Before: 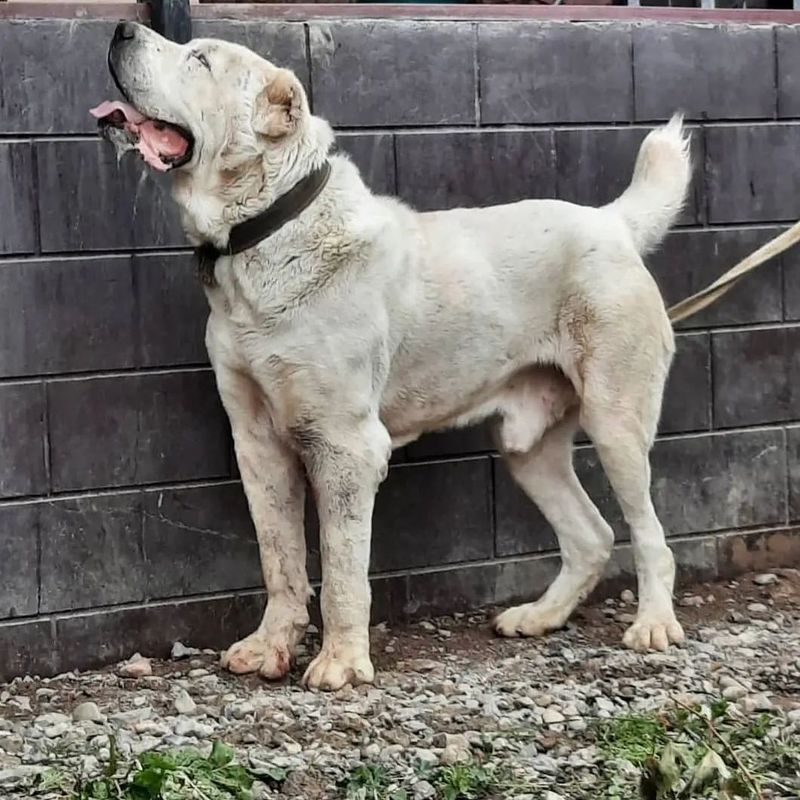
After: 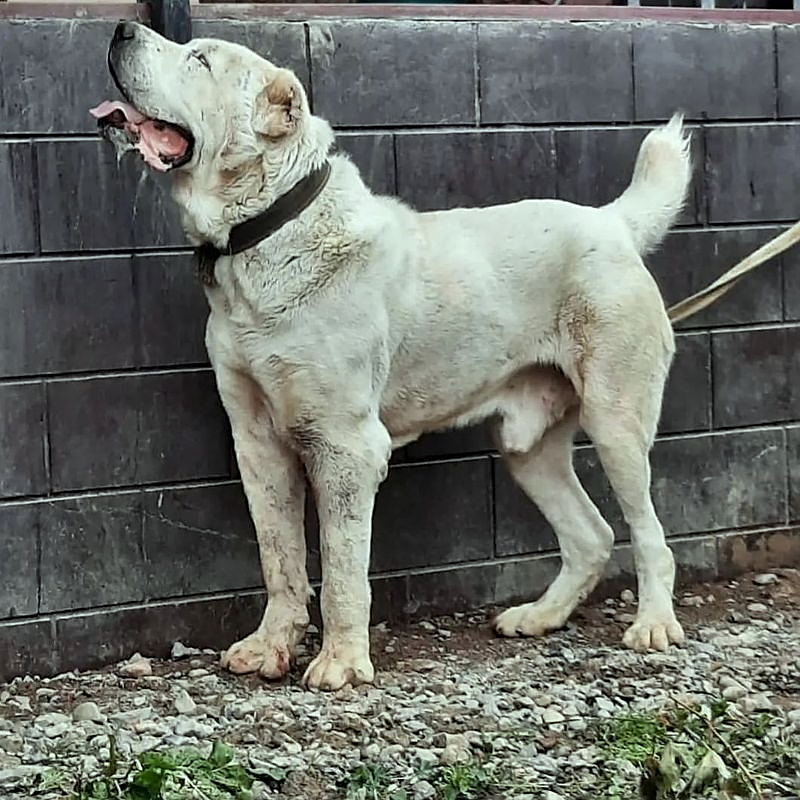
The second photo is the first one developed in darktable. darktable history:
levels: mode automatic, gray 50.8%
color correction: highlights a* -6.69, highlights b* 0.49
sharpen: on, module defaults
